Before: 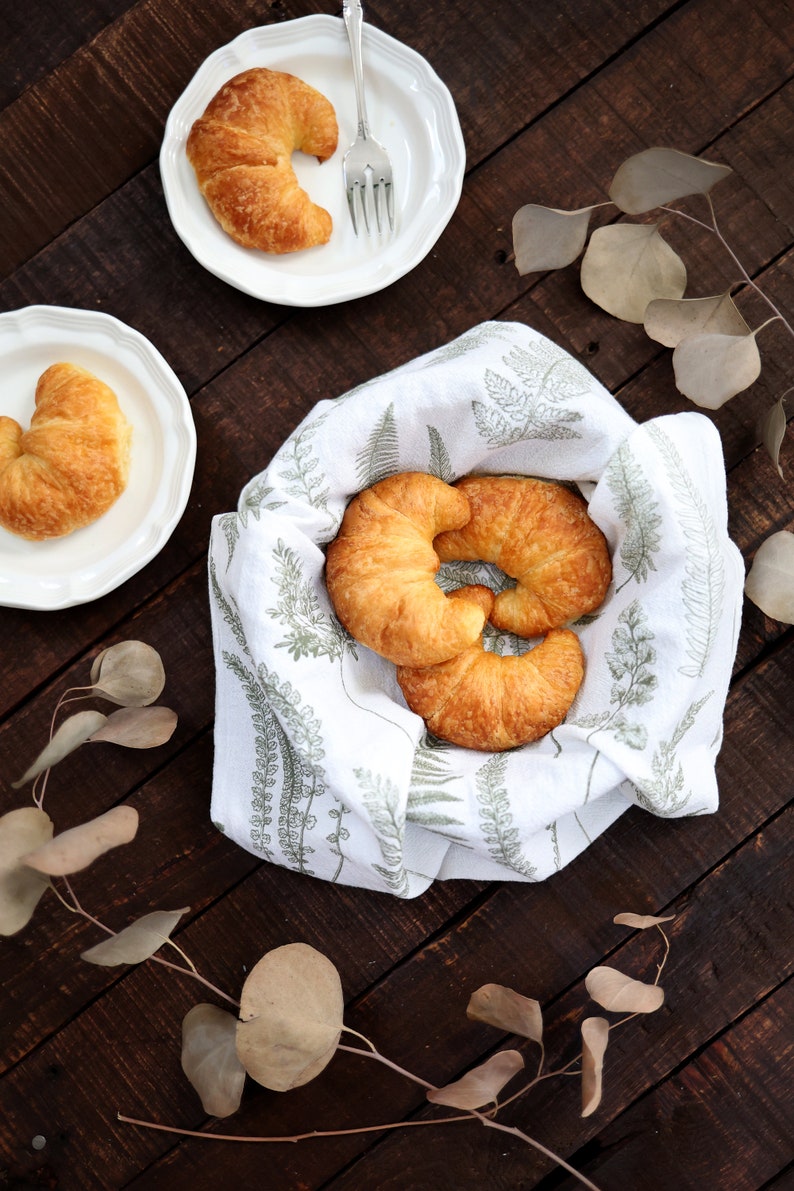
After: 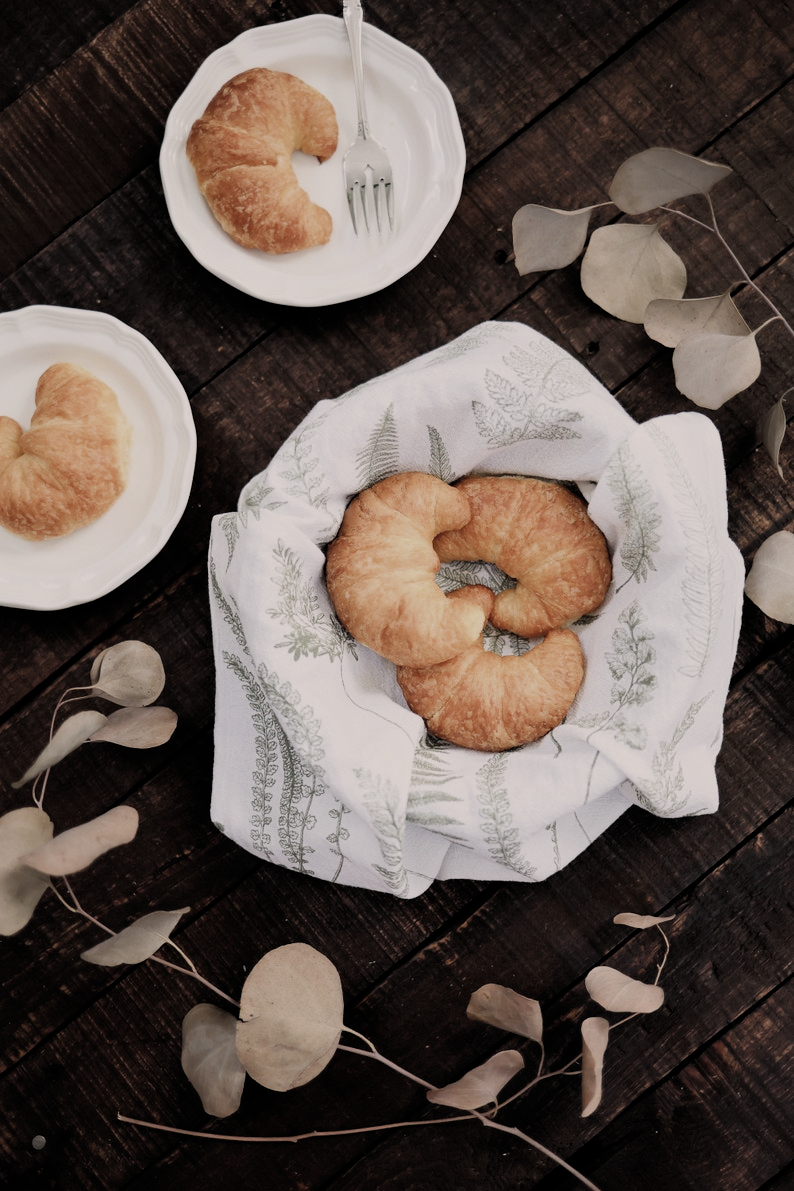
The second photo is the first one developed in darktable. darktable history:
filmic rgb: black relative exposure -7.65 EV, white relative exposure 4.56 EV, hardness 3.61, add noise in highlights 0.002, preserve chrominance max RGB, color science v3 (2019), use custom middle-gray values true, contrast in highlights soft
color correction: highlights a* 5.53, highlights b* 5.21, saturation 0.647
